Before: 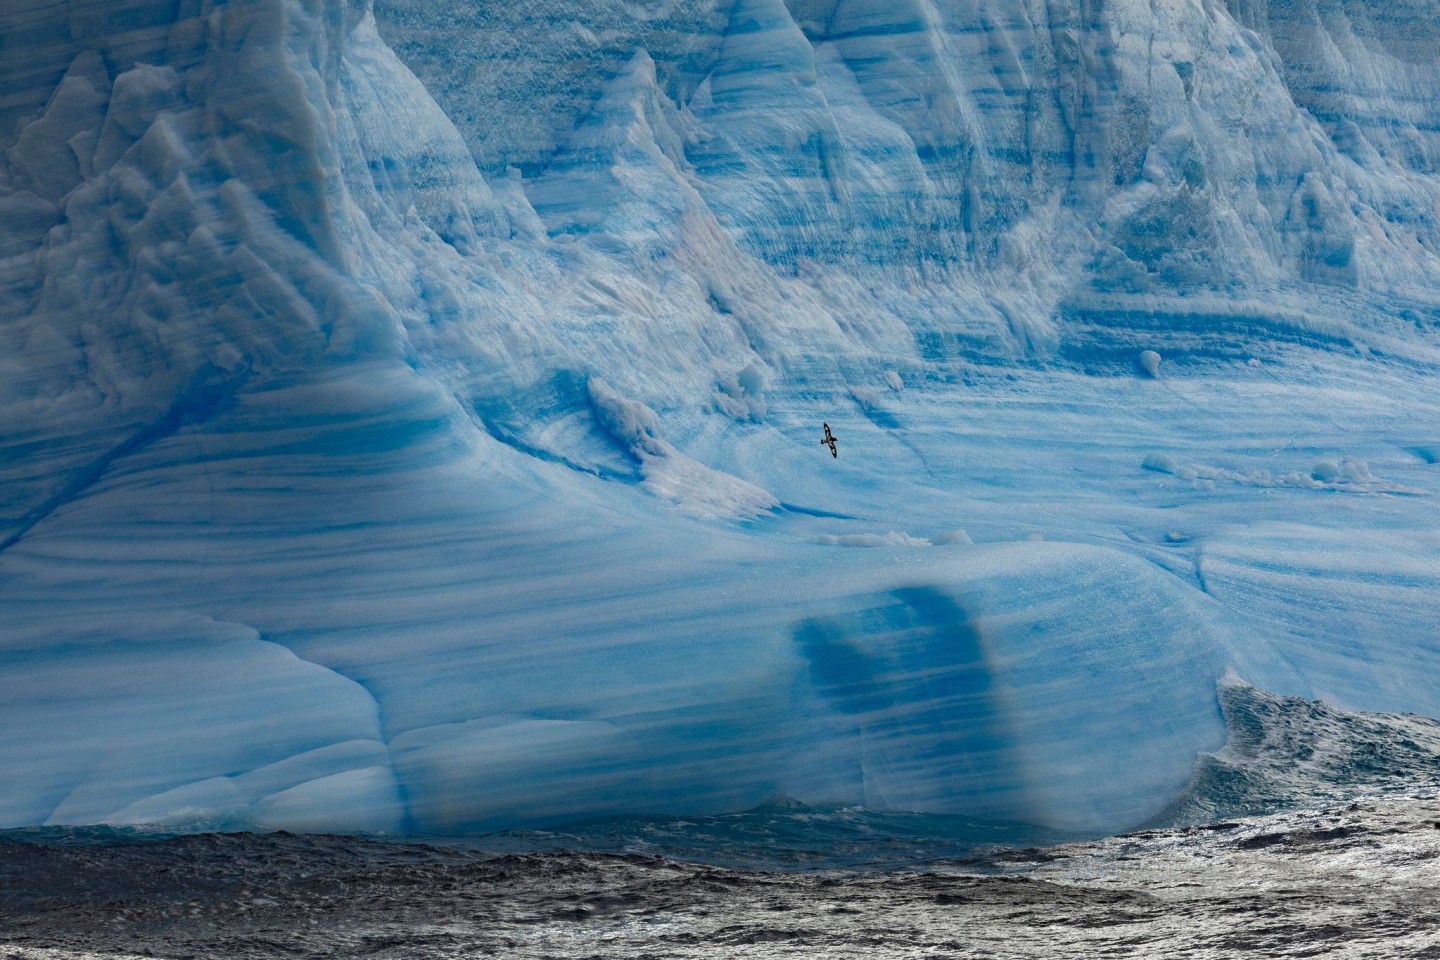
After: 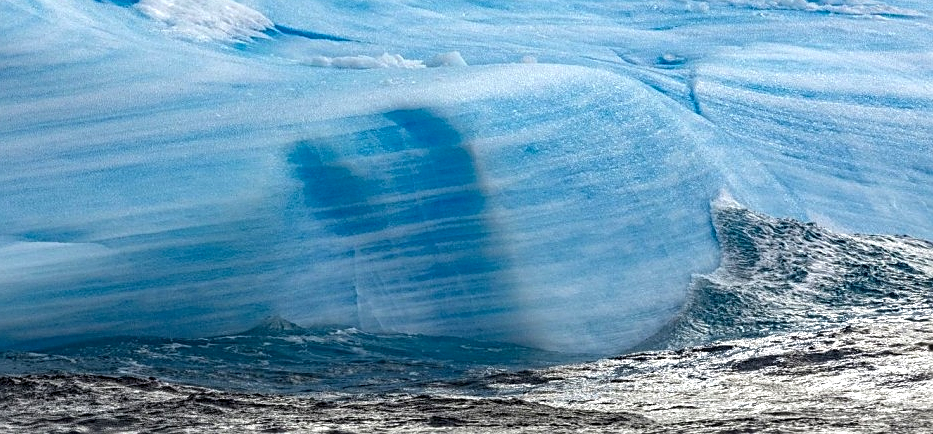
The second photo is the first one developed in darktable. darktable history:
sharpen: on, module defaults
crop and rotate: left 35.203%, top 49.854%, bottom 4.87%
shadows and highlights: shadows 36.52, highlights -27.44, soften with gaussian
local contrast: detail 130%
exposure: black level correction 0, exposure 0.694 EV, compensate exposure bias true, compensate highlight preservation false
